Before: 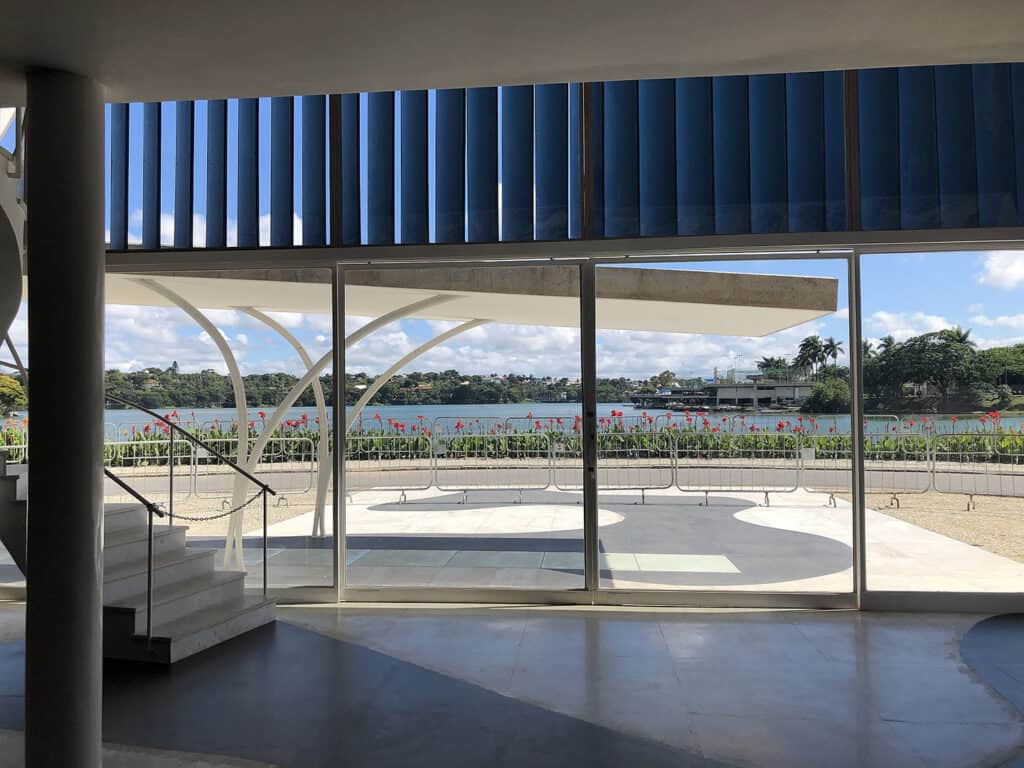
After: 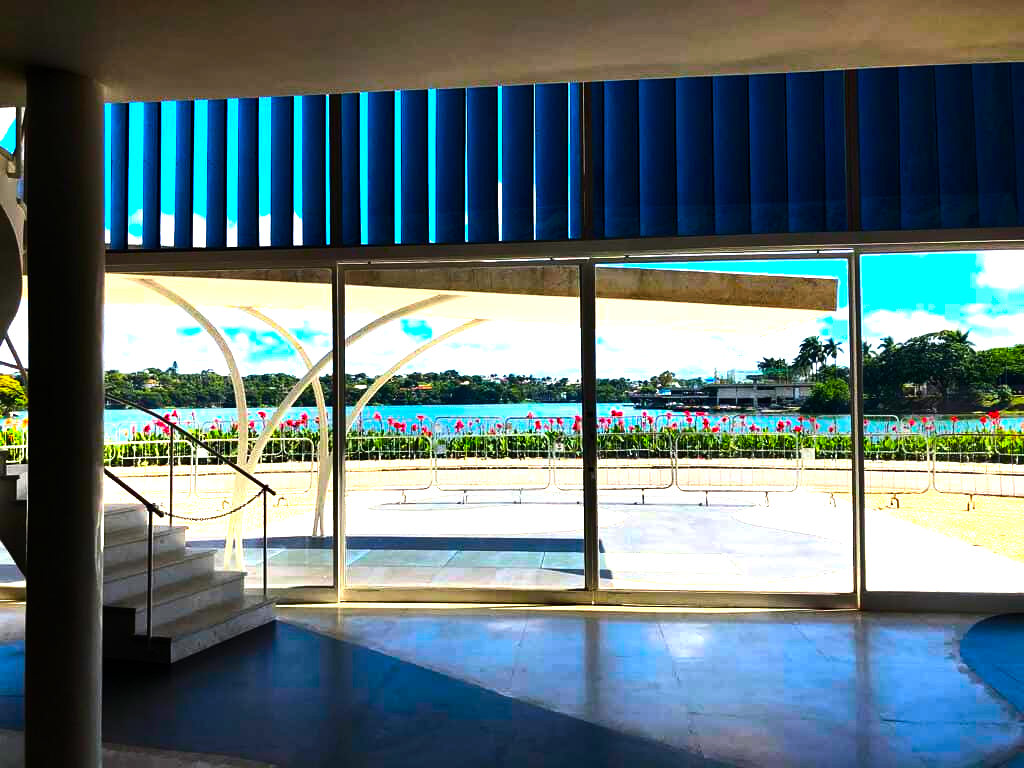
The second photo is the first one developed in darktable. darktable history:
contrast brightness saturation: saturation 0.5
color balance rgb: linear chroma grading › global chroma 9%, perceptual saturation grading › global saturation 36%, perceptual saturation grading › shadows 35%, perceptual brilliance grading › global brilliance 15%, perceptual brilliance grading › shadows -35%, global vibrance 15%
tone equalizer: -8 EV -1.08 EV, -7 EV -1.01 EV, -6 EV -0.867 EV, -5 EV -0.578 EV, -3 EV 0.578 EV, -2 EV 0.867 EV, -1 EV 1.01 EV, +0 EV 1.08 EV, edges refinement/feathering 500, mask exposure compensation -1.57 EV, preserve details no
